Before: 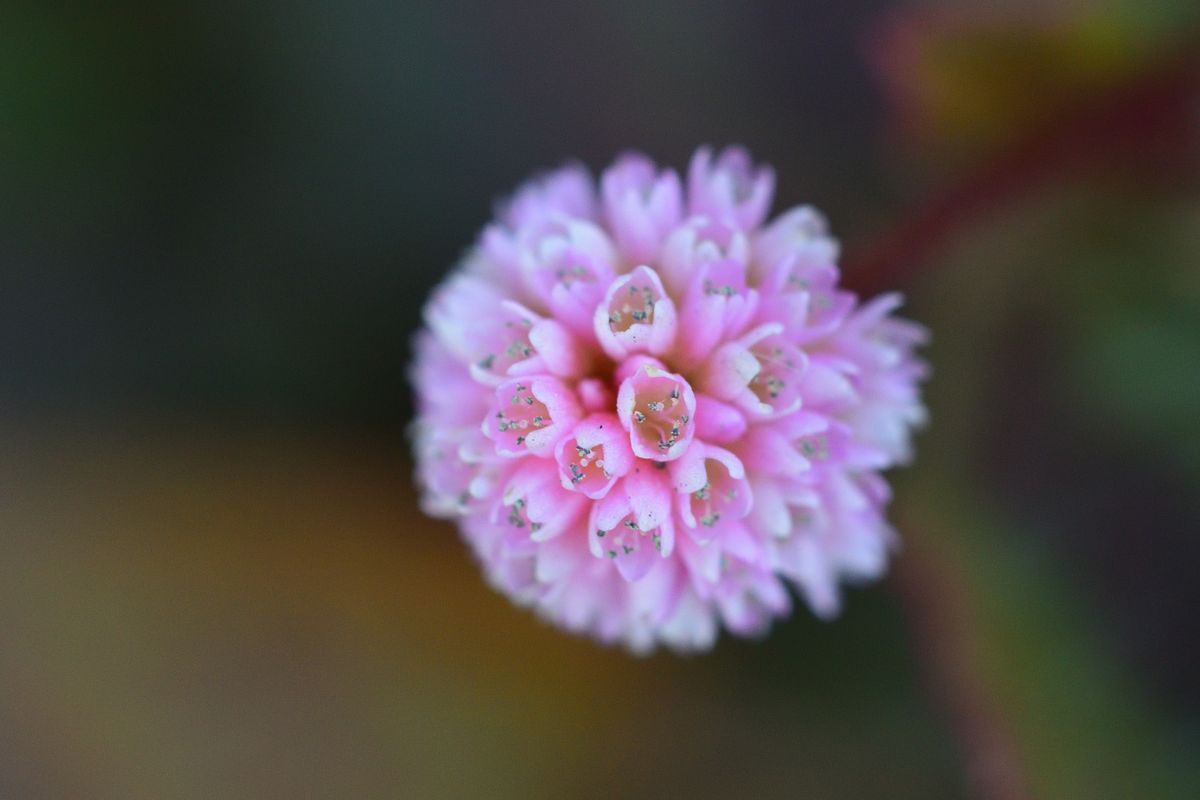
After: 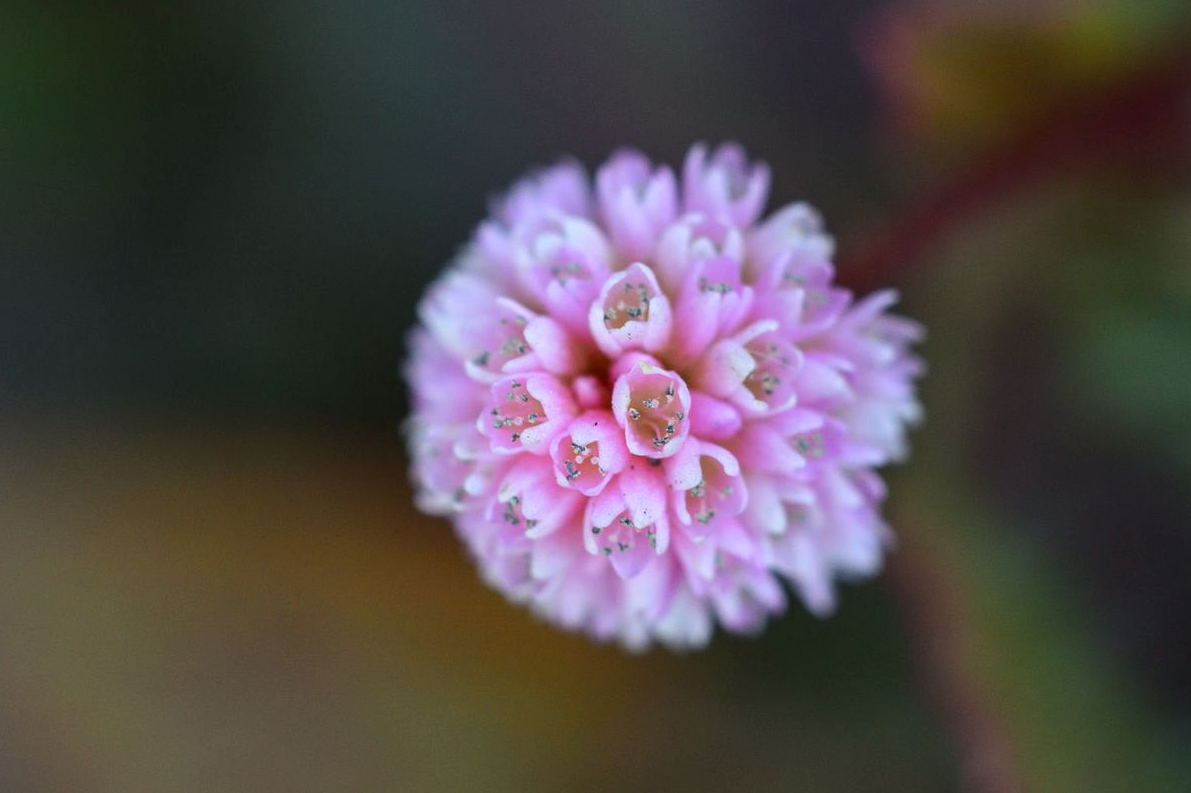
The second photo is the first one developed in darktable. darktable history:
crop: left 0.434%, top 0.485%, right 0.244%, bottom 0.386%
local contrast: on, module defaults
